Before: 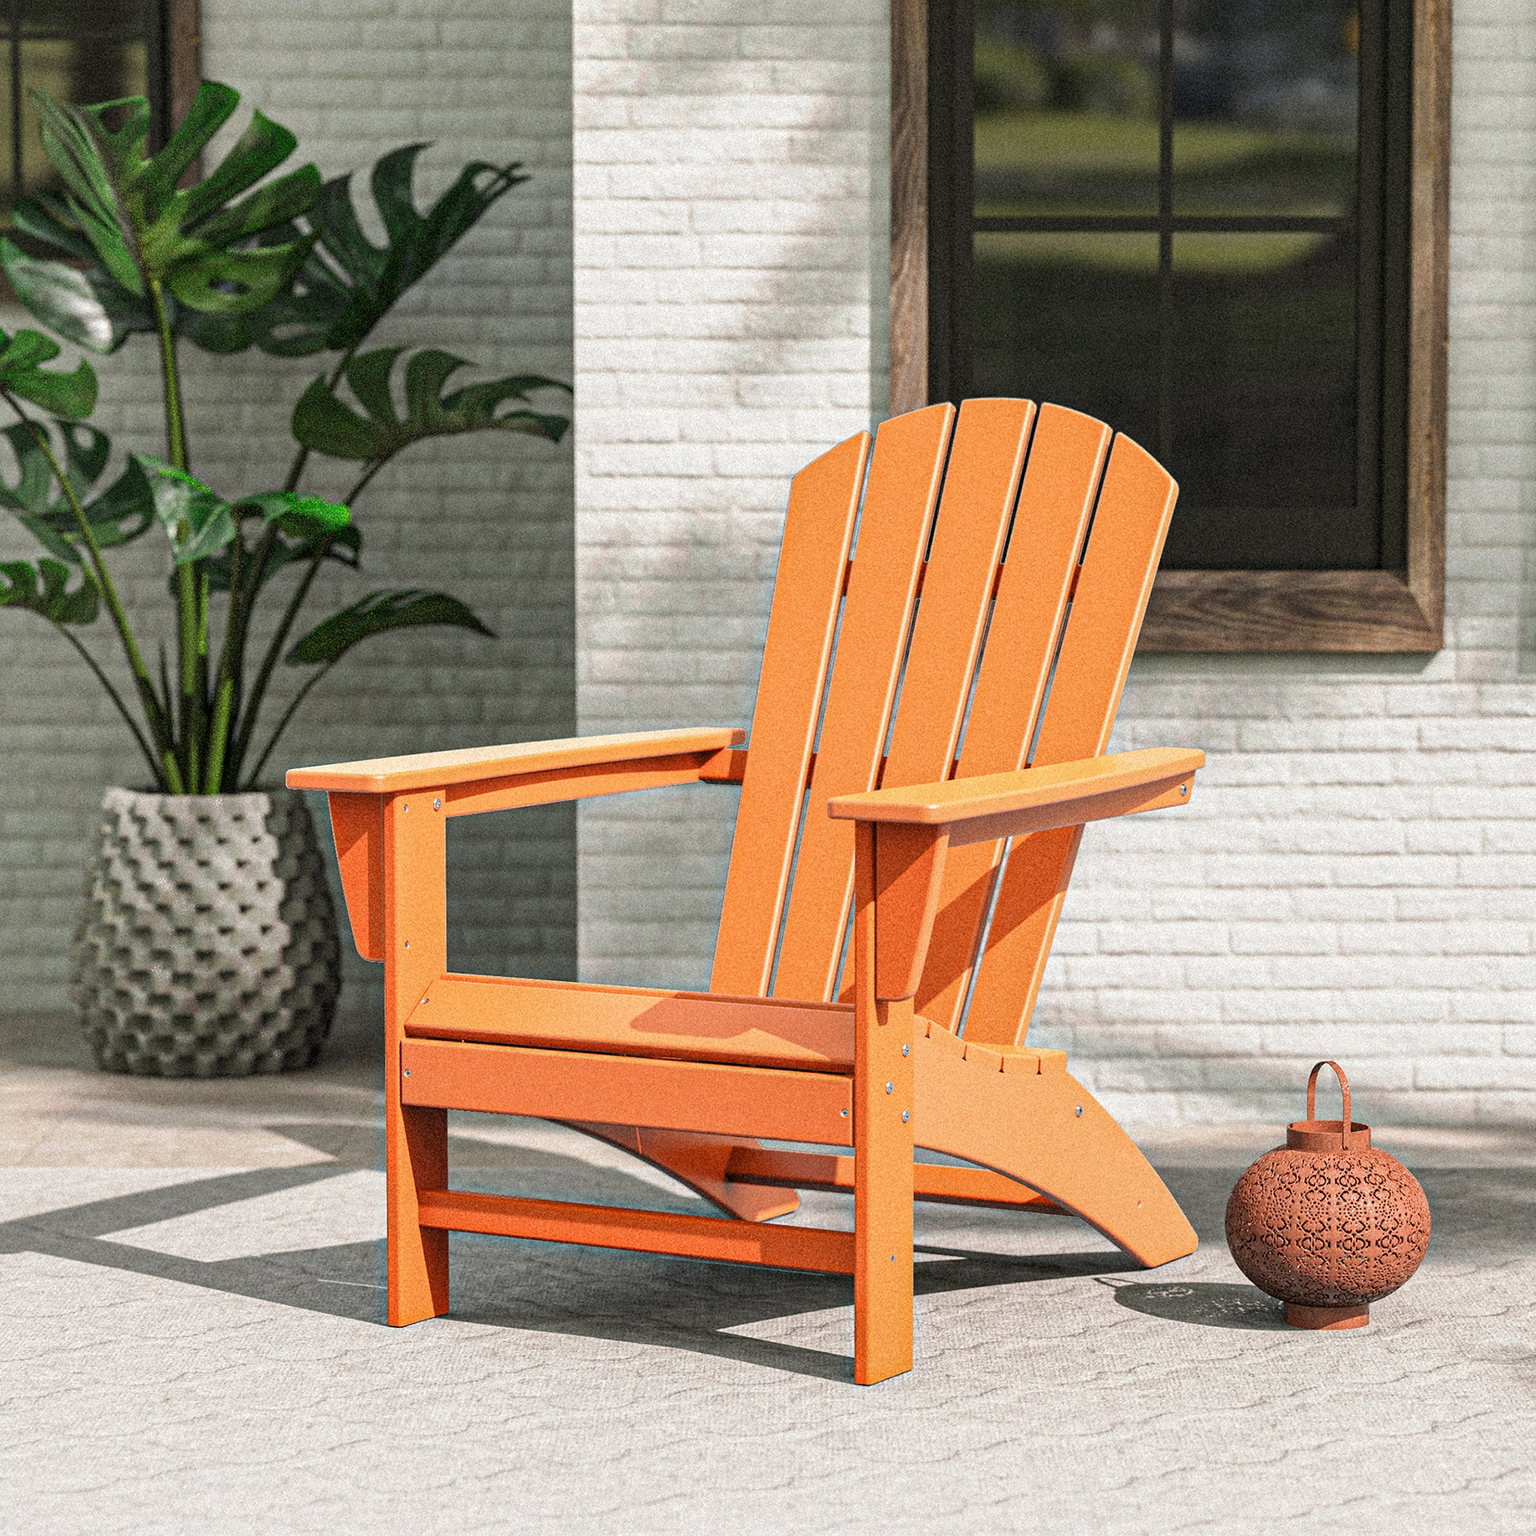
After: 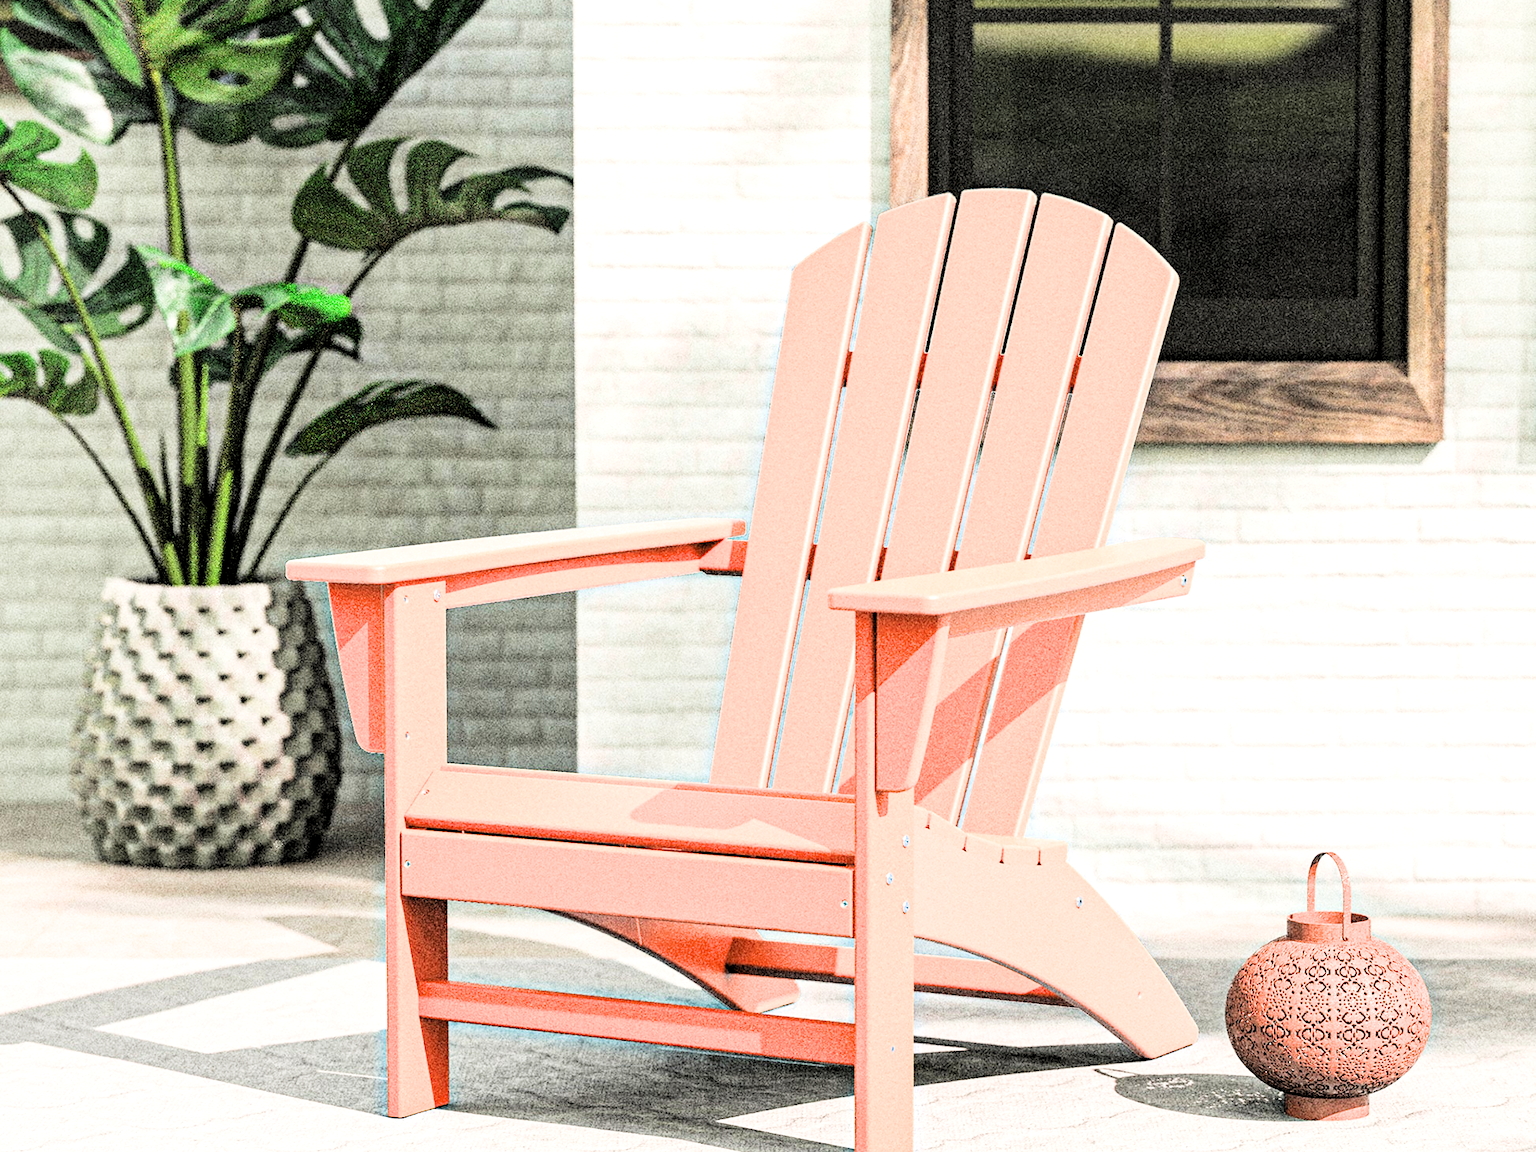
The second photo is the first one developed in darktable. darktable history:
filmic rgb: black relative exposure -5.14 EV, white relative exposure 3.95 EV, threshold 3.01 EV, hardness 2.89, contrast 1.485, enable highlight reconstruction true
crop: top 13.653%, bottom 11.286%
exposure: black level correction 0, exposure 1.628 EV, compensate highlight preservation false
levels: levels [0.026, 0.507, 0.987]
